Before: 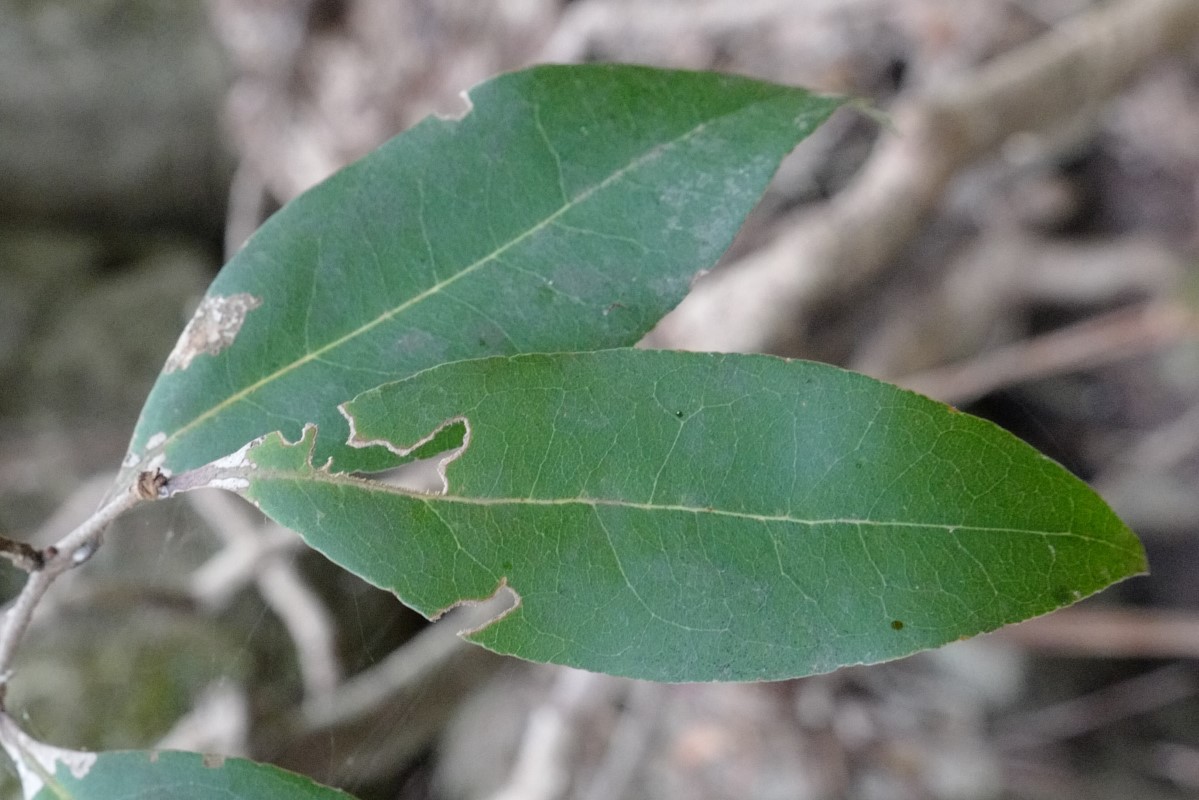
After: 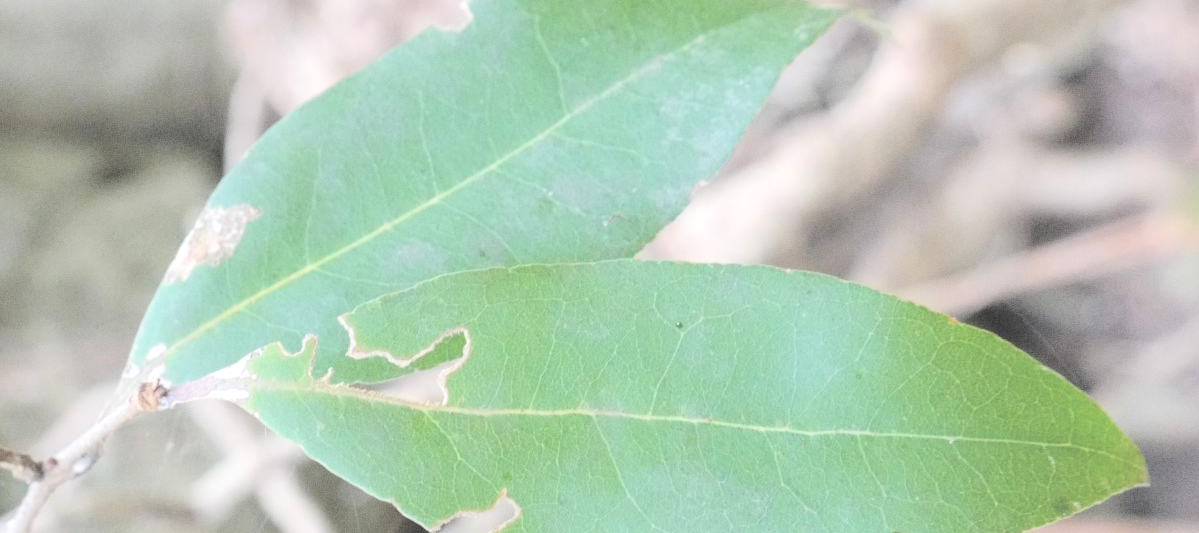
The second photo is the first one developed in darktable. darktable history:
crop: top 11.166%, bottom 22.168%
tone equalizer: -8 EV -0.417 EV, -7 EV -0.389 EV, -6 EV -0.333 EV, -5 EV -0.222 EV, -3 EV 0.222 EV, -2 EV 0.333 EV, -1 EV 0.389 EV, +0 EV 0.417 EV, edges refinement/feathering 500, mask exposure compensation -1.57 EV, preserve details no
contrast brightness saturation: brightness 1
